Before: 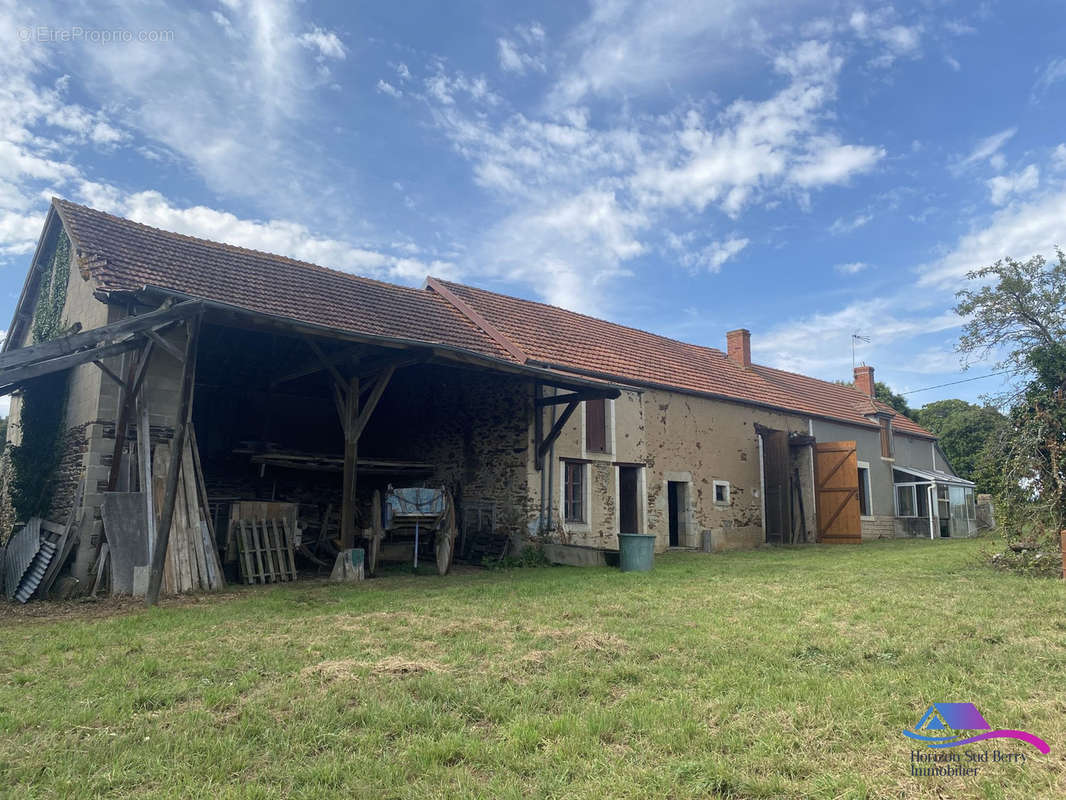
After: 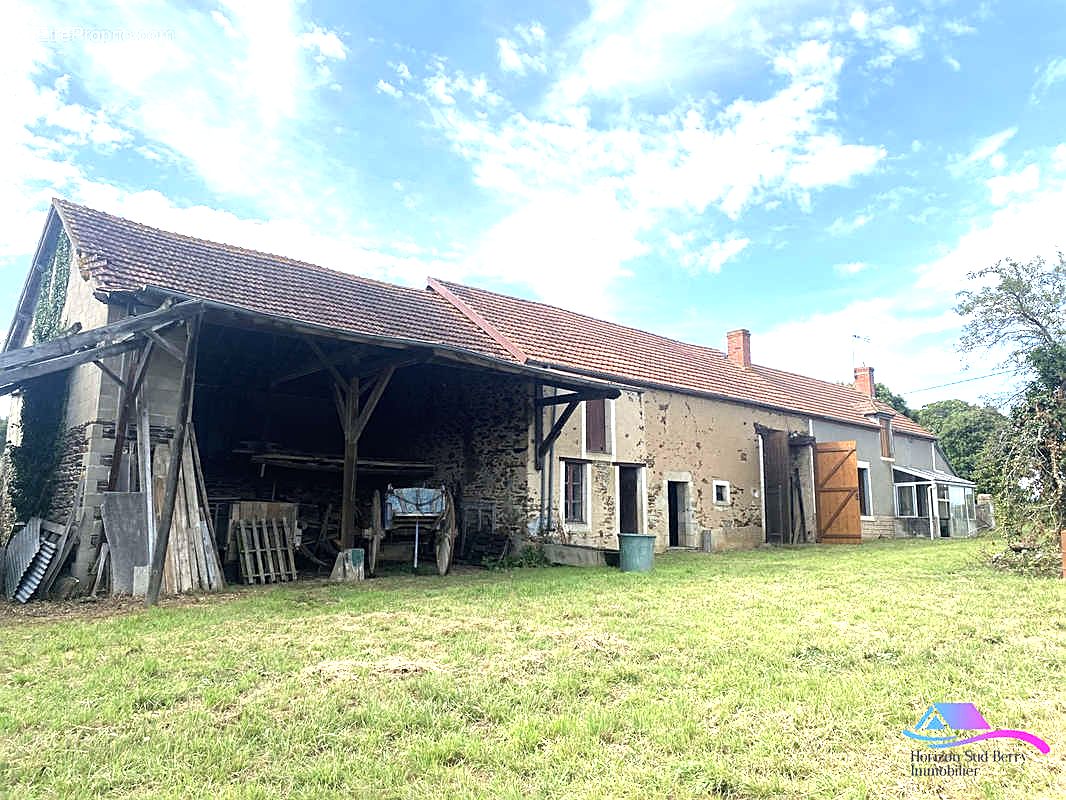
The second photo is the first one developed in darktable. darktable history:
tone equalizer: -8 EV -0.747 EV, -7 EV -0.727 EV, -6 EV -0.571 EV, -5 EV -0.378 EV, -3 EV 0.388 EV, -2 EV 0.6 EV, -1 EV 0.689 EV, +0 EV 0.736 EV, mask exposure compensation -0.495 EV
sharpen: on, module defaults
exposure: black level correction 0, exposure 0.698 EV, compensate highlight preservation false
